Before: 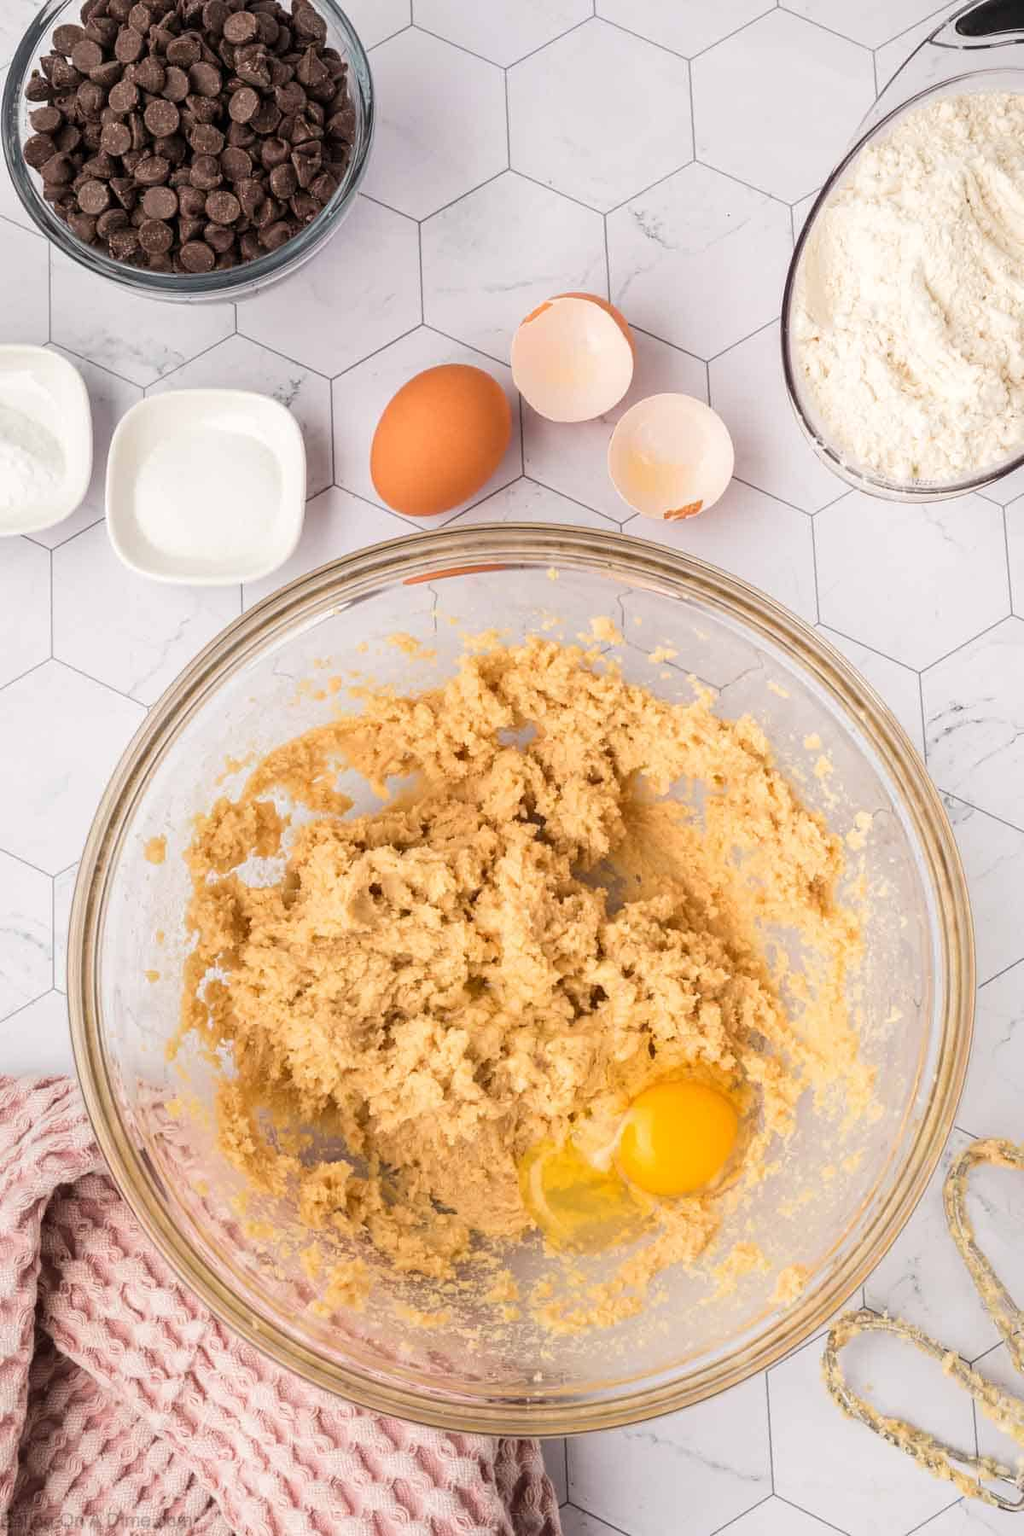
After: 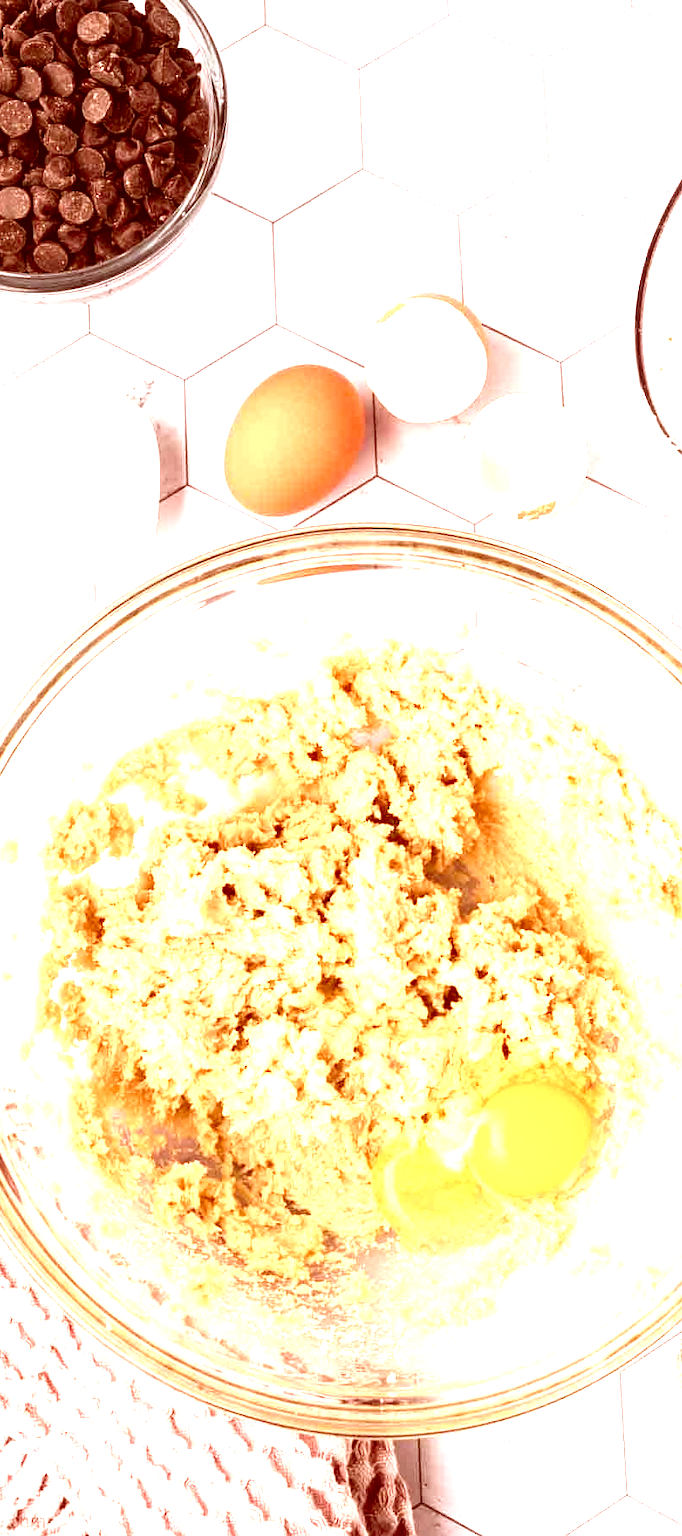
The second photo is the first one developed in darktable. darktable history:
crop and rotate: left 14.388%, right 18.96%
exposure: compensate exposure bias true, compensate highlight preservation false
tone curve: curves: ch0 [(0, 0) (0.08, 0.069) (0.4, 0.391) (0.6, 0.609) (0.92, 0.93) (1, 1)], color space Lab, independent channels, preserve colors none
local contrast: mode bilateral grid, contrast 15, coarseness 36, detail 104%, midtone range 0.2
contrast brightness saturation: contrast 0.141
color correction: highlights a* 9.03, highlights b* 9.01, shadows a* 39.56, shadows b* 39.4, saturation 0.809
levels: levels [0, 0.352, 0.703]
